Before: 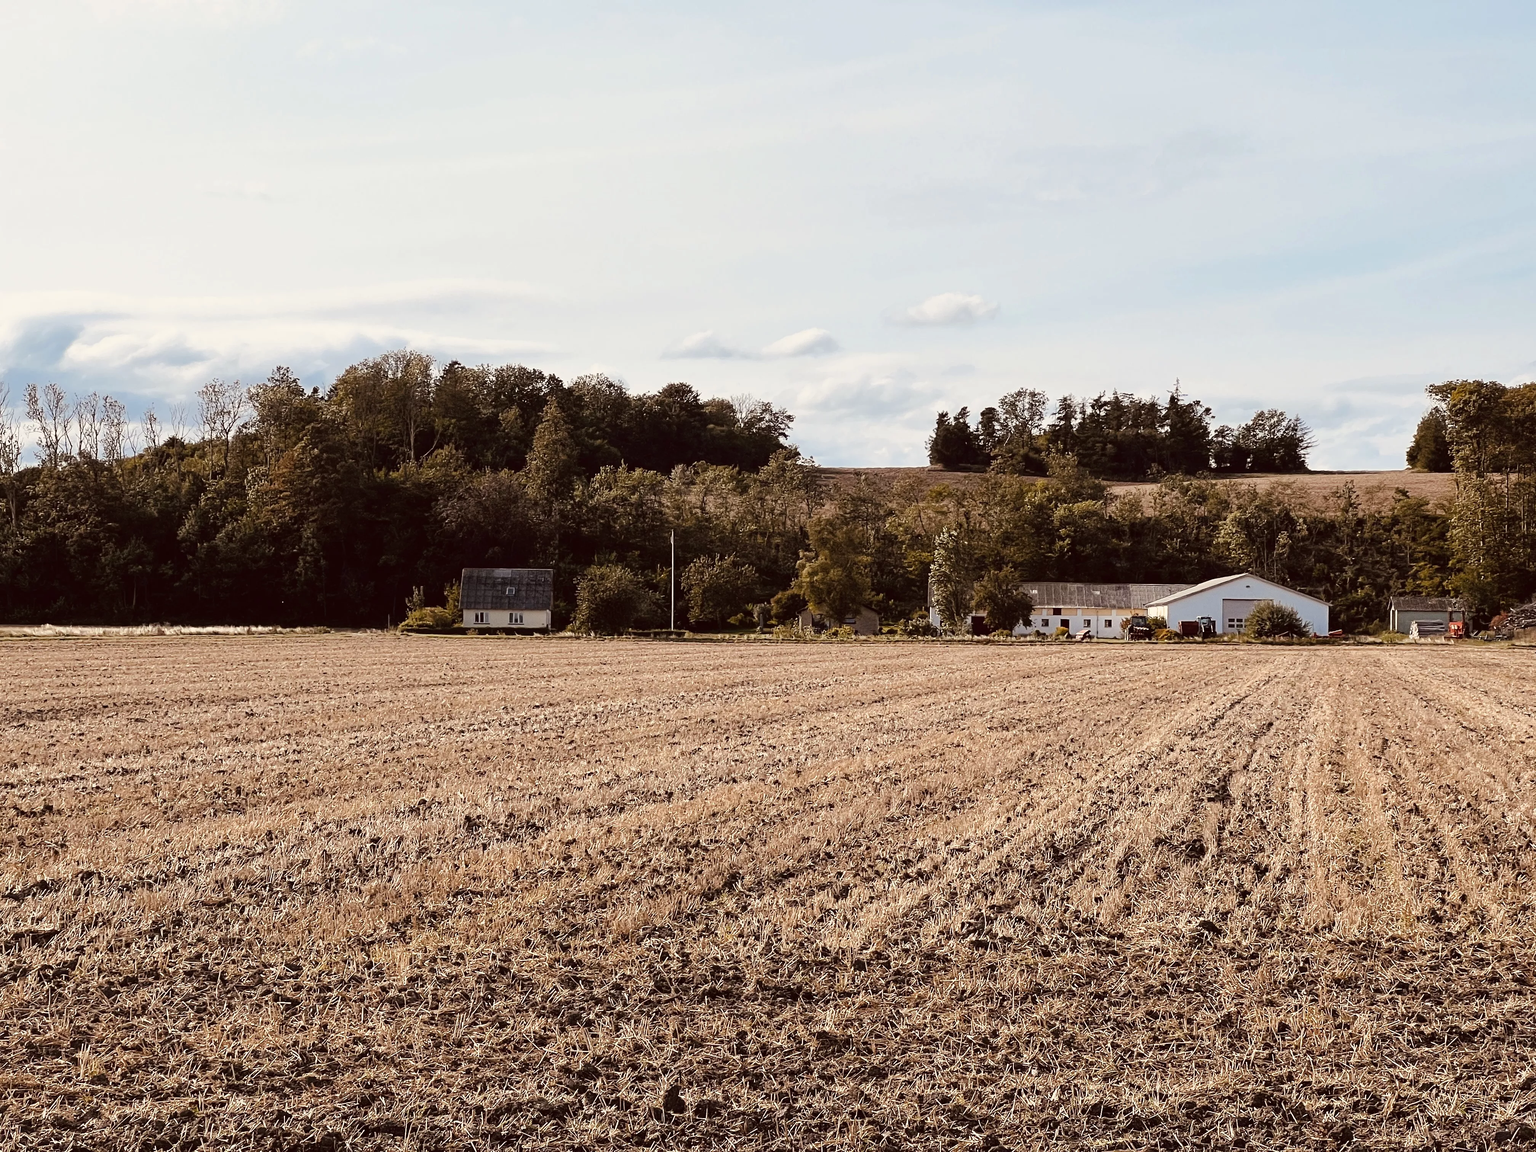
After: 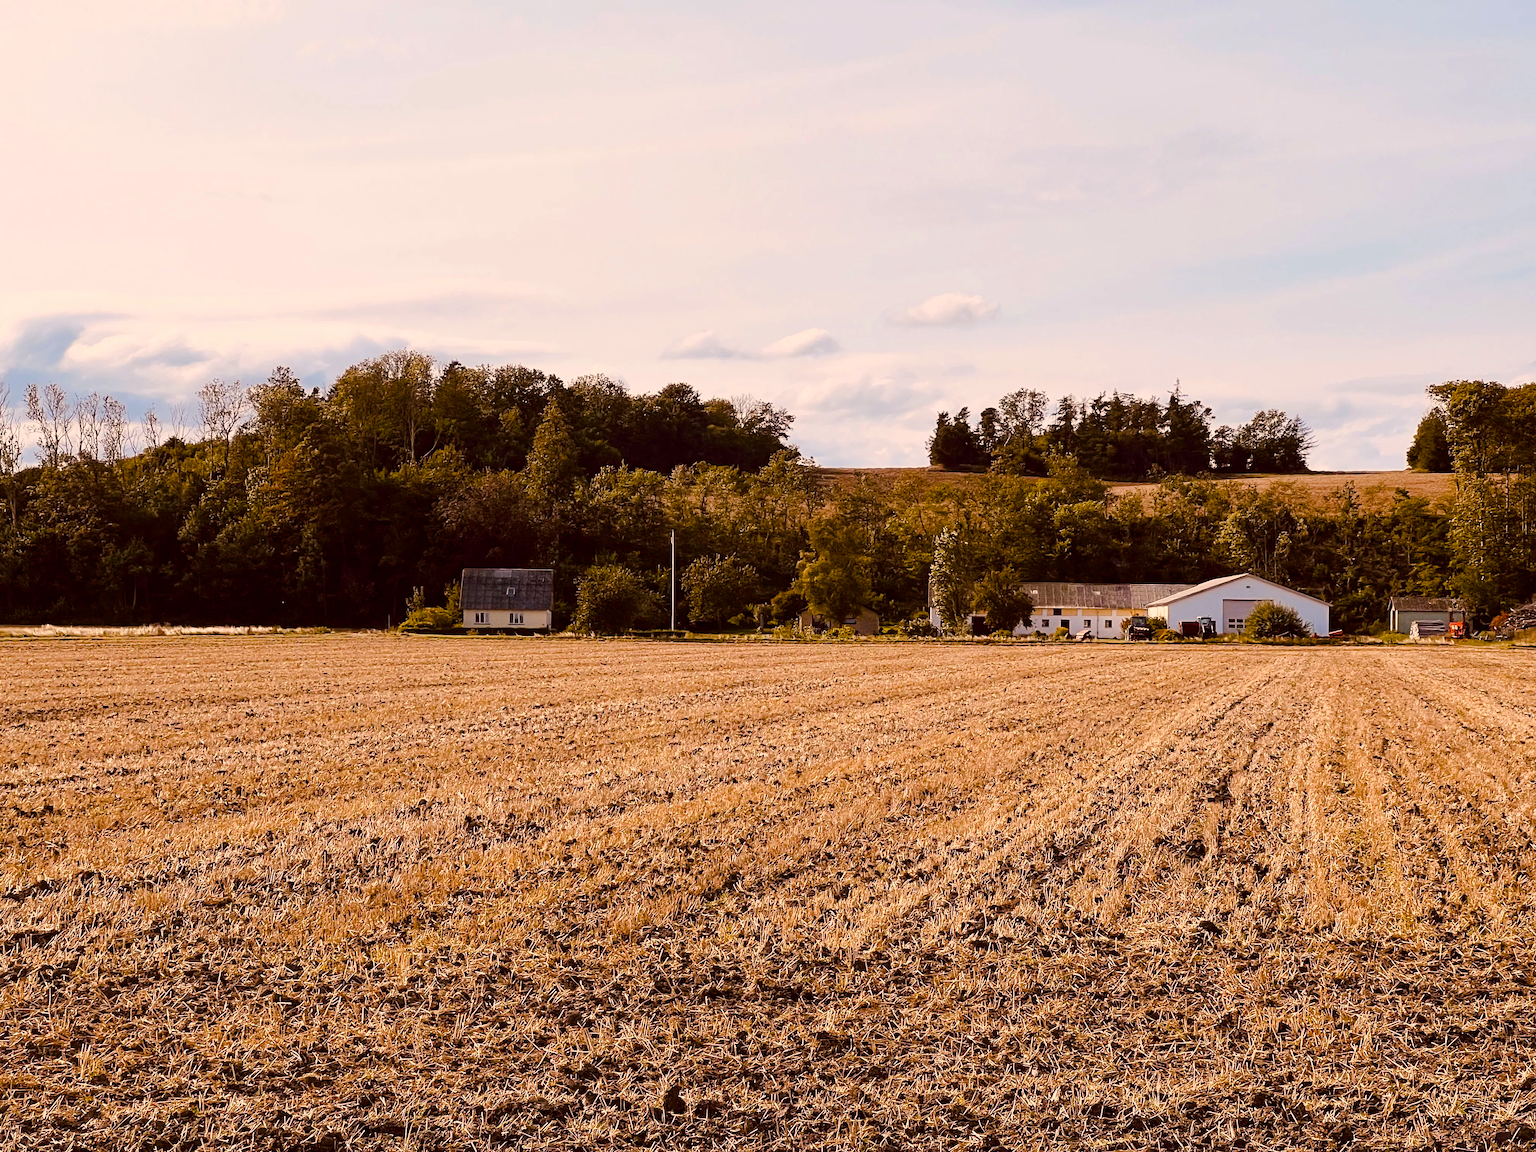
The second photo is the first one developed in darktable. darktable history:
color balance rgb: highlights gain › chroma 2.431%, highlights gain › hue 36.85°, linear chroma grading › global chroma 19.204%, perceptual saturation grading › global saturation 40.842%, perceptual saturation grading › highlights -25.608%, perceptual saturation grading › mid-tones 34.886%, perceptual saturation grading › shadows 35.304%
